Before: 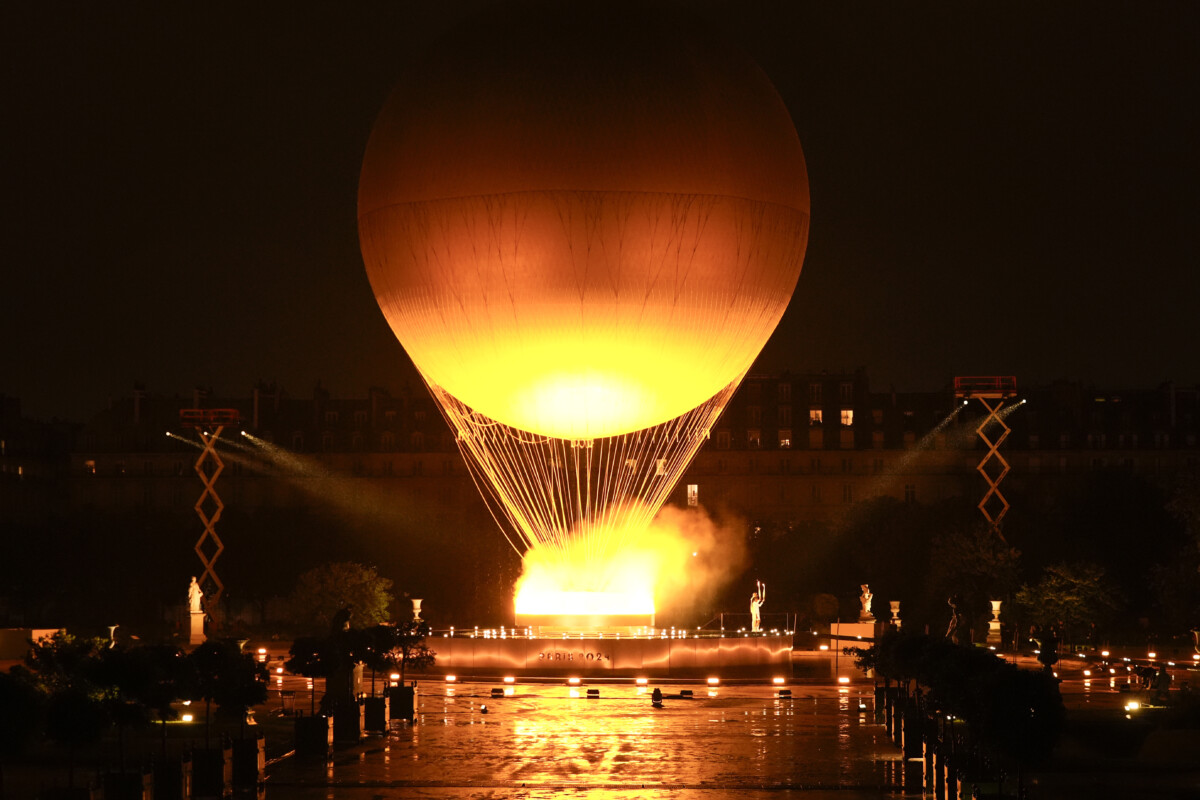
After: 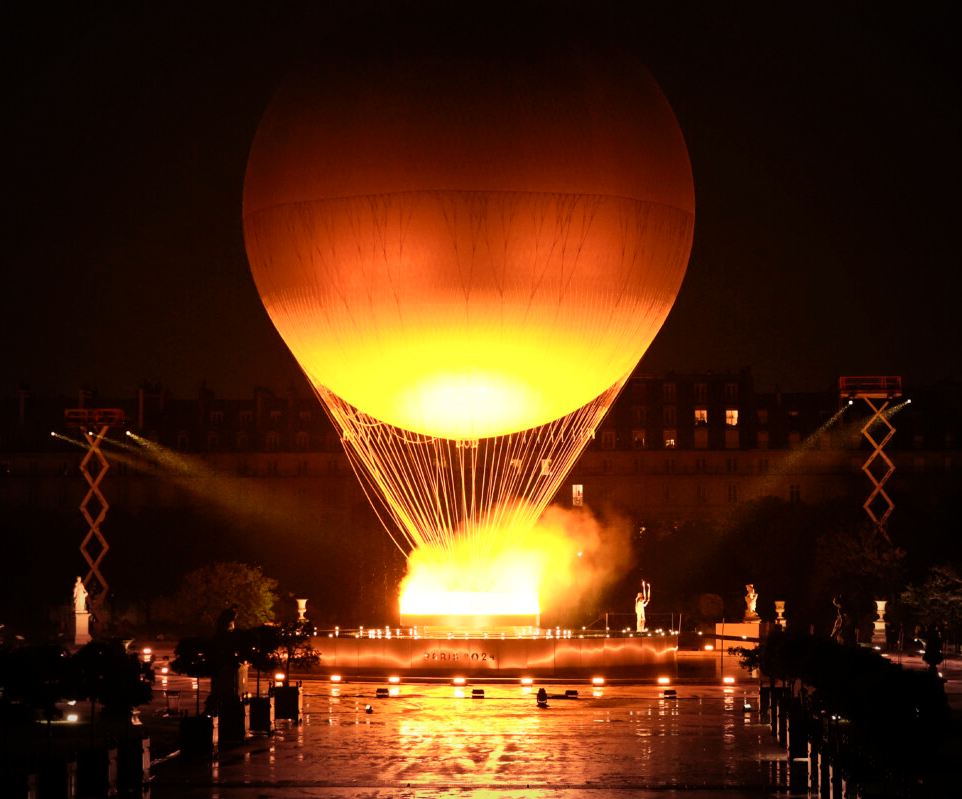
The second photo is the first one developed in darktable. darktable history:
vignetting: fall-off radius 60%, automatic ratio true
crop and rotate: left 9.597%, right 10.195%
